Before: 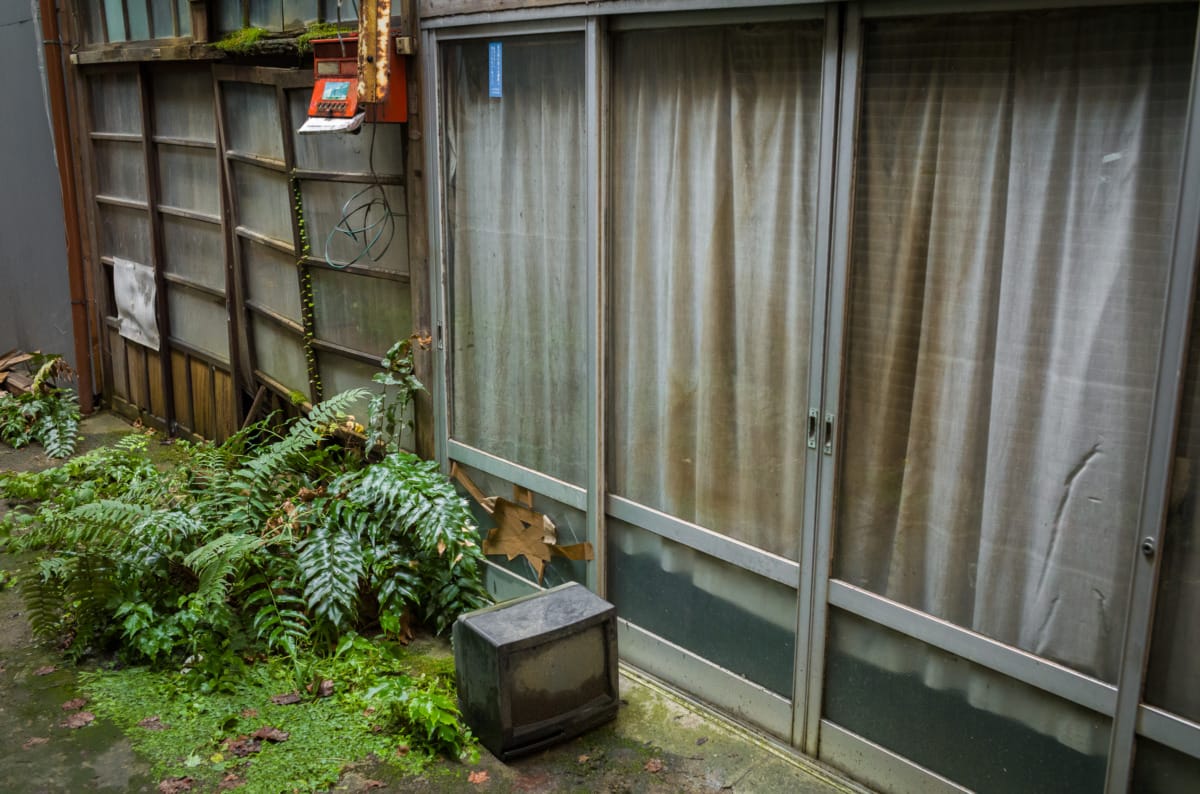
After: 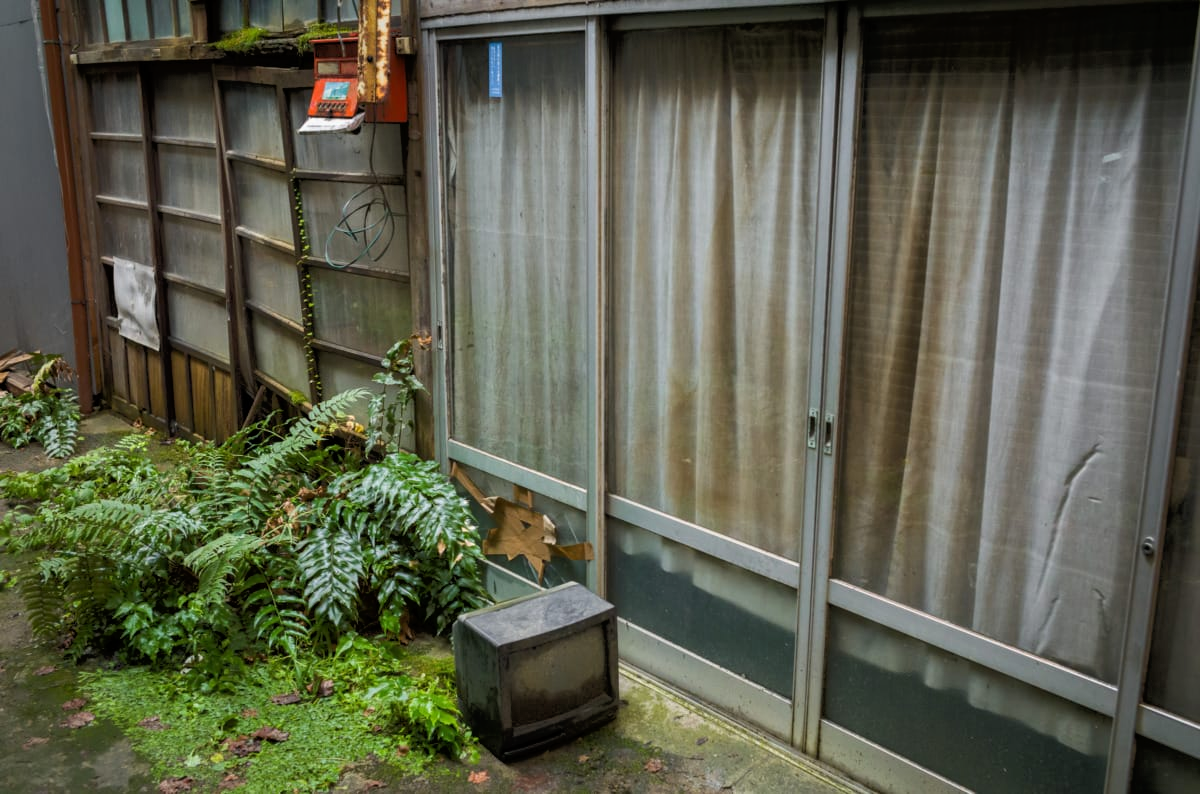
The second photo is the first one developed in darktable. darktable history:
tone equalizer: -8 EV -1.88 EV, -7 EV -1.13 EV, -6 EV -1.64 EV
exposure: exposure 0.027 EV, compensate exposure bias true, compensate highlight preservation false
